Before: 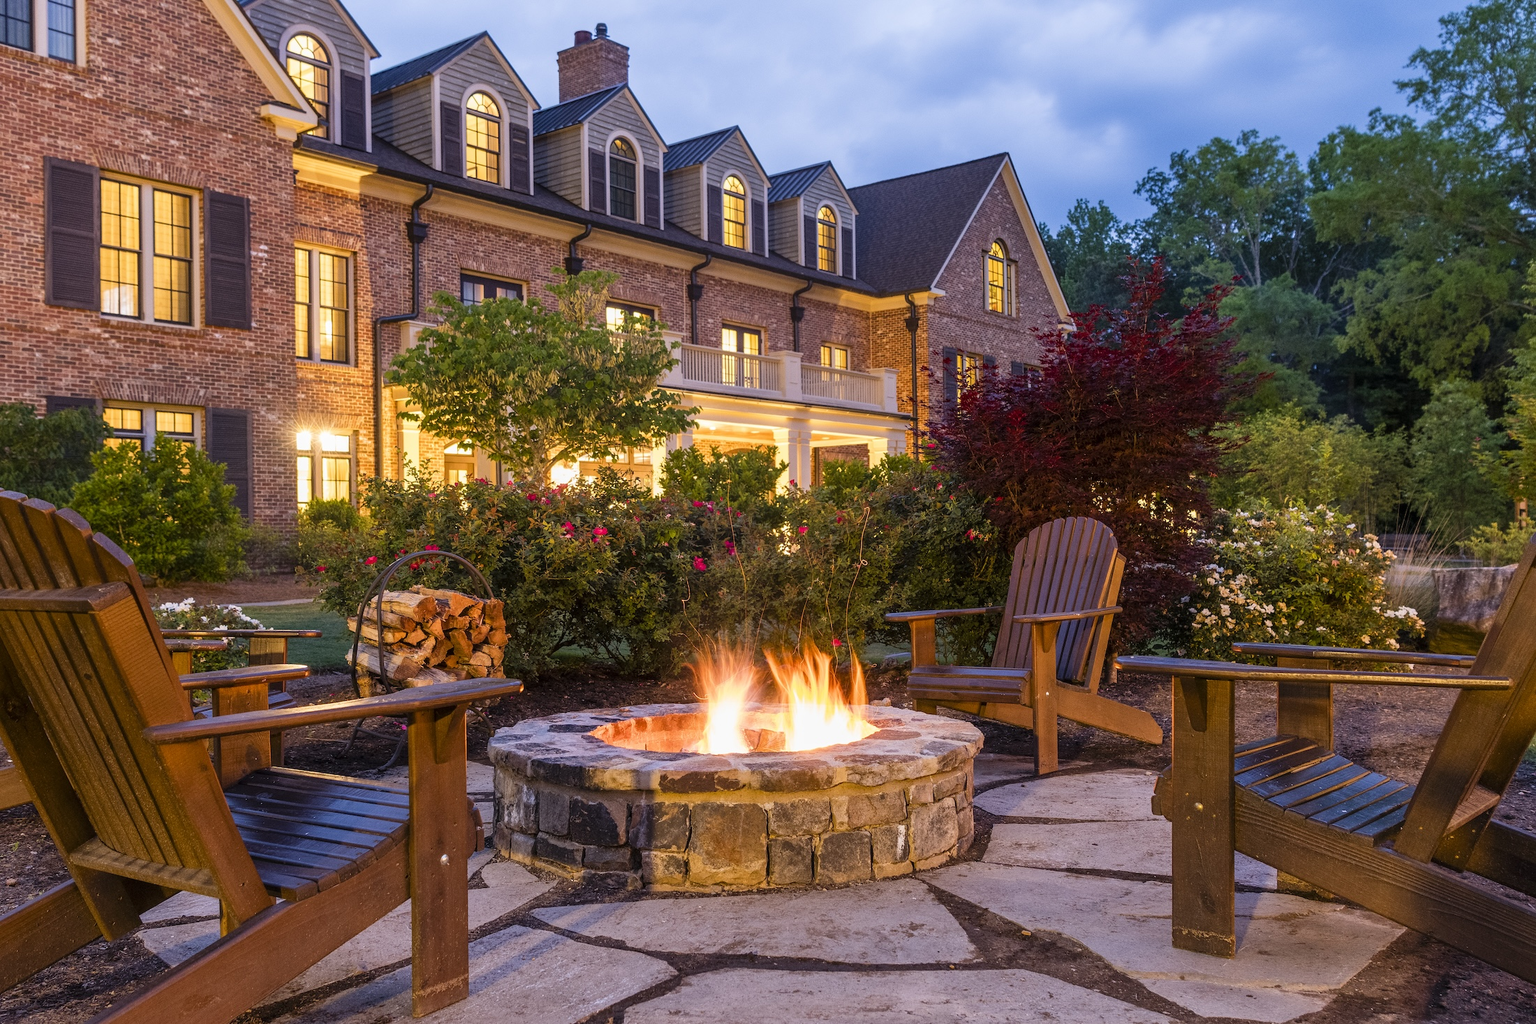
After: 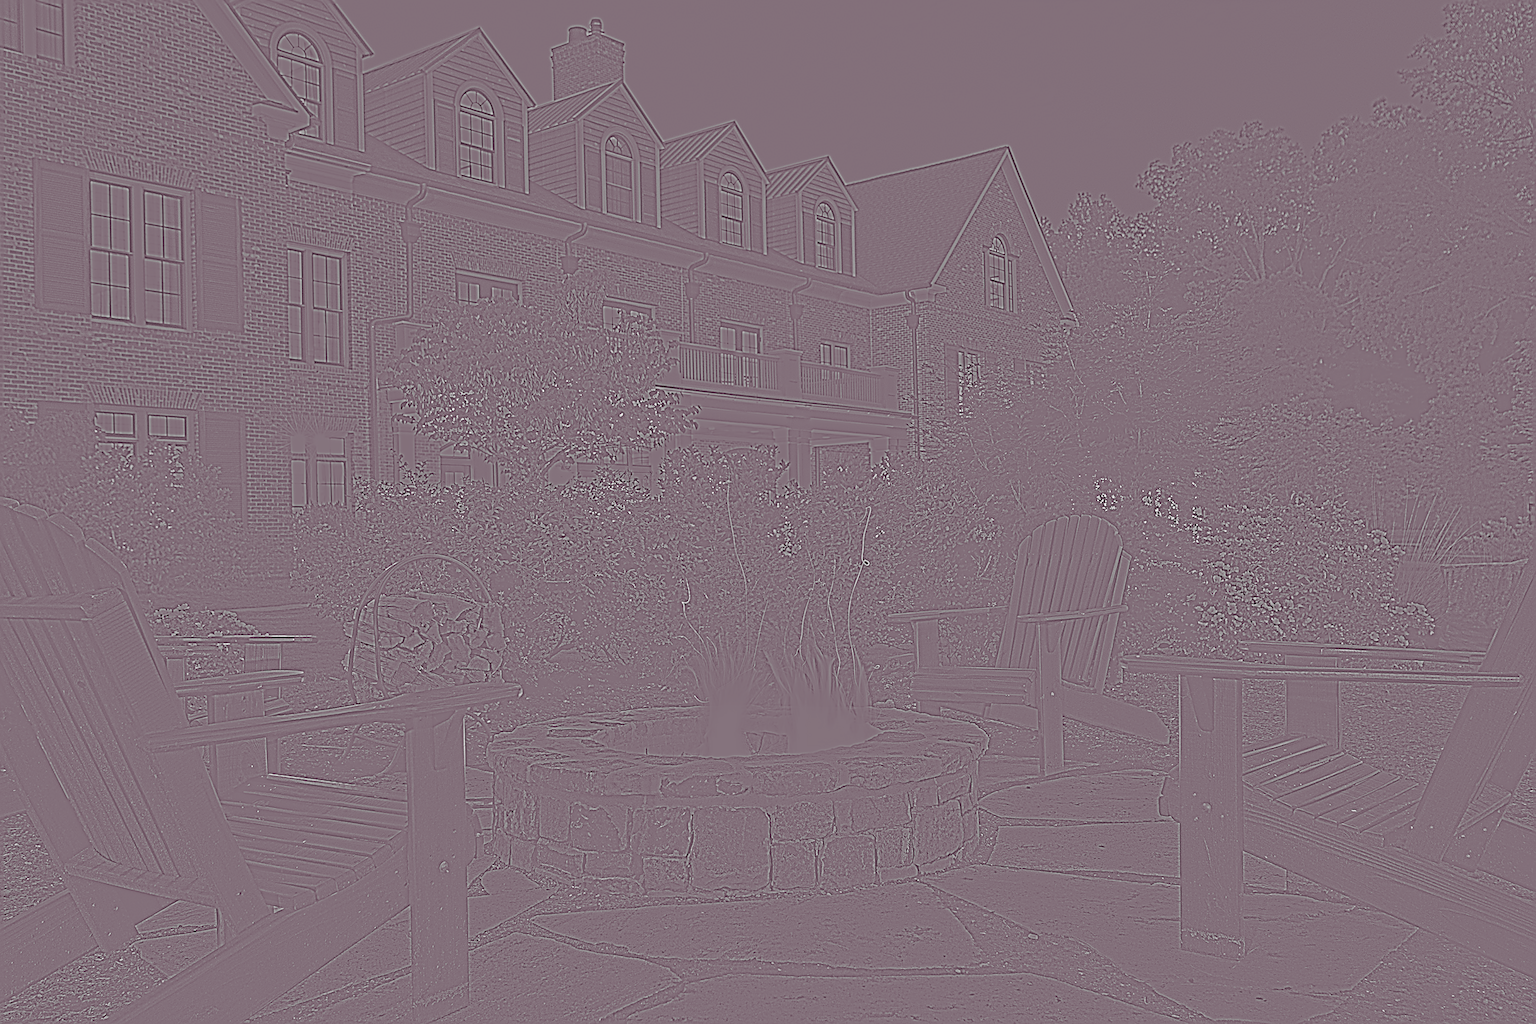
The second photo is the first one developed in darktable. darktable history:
white balance: red 0.98, blue 1.034
exposure: exposure 0.2 EV, compensate highlight preservation false
rotate and perspective: rotation -0.45°, automatic cropping original format, crop left 0.008, crop right 0.992, crop top 0.012, crop bottom 0.988
highpass: sharpness 9.84%, contrast boost 9.94%
sharpen: amount 1.861
split-toning: shadows › hue 316.8°, shadows › saturation 0.47, highlights › hue 201.6°, highlights › saturation 0, balance -41.97, compress 28.01%
contrast brightness saturation: saturation -0.1
color balance: mode lift, gamma, gain (sRGB)
